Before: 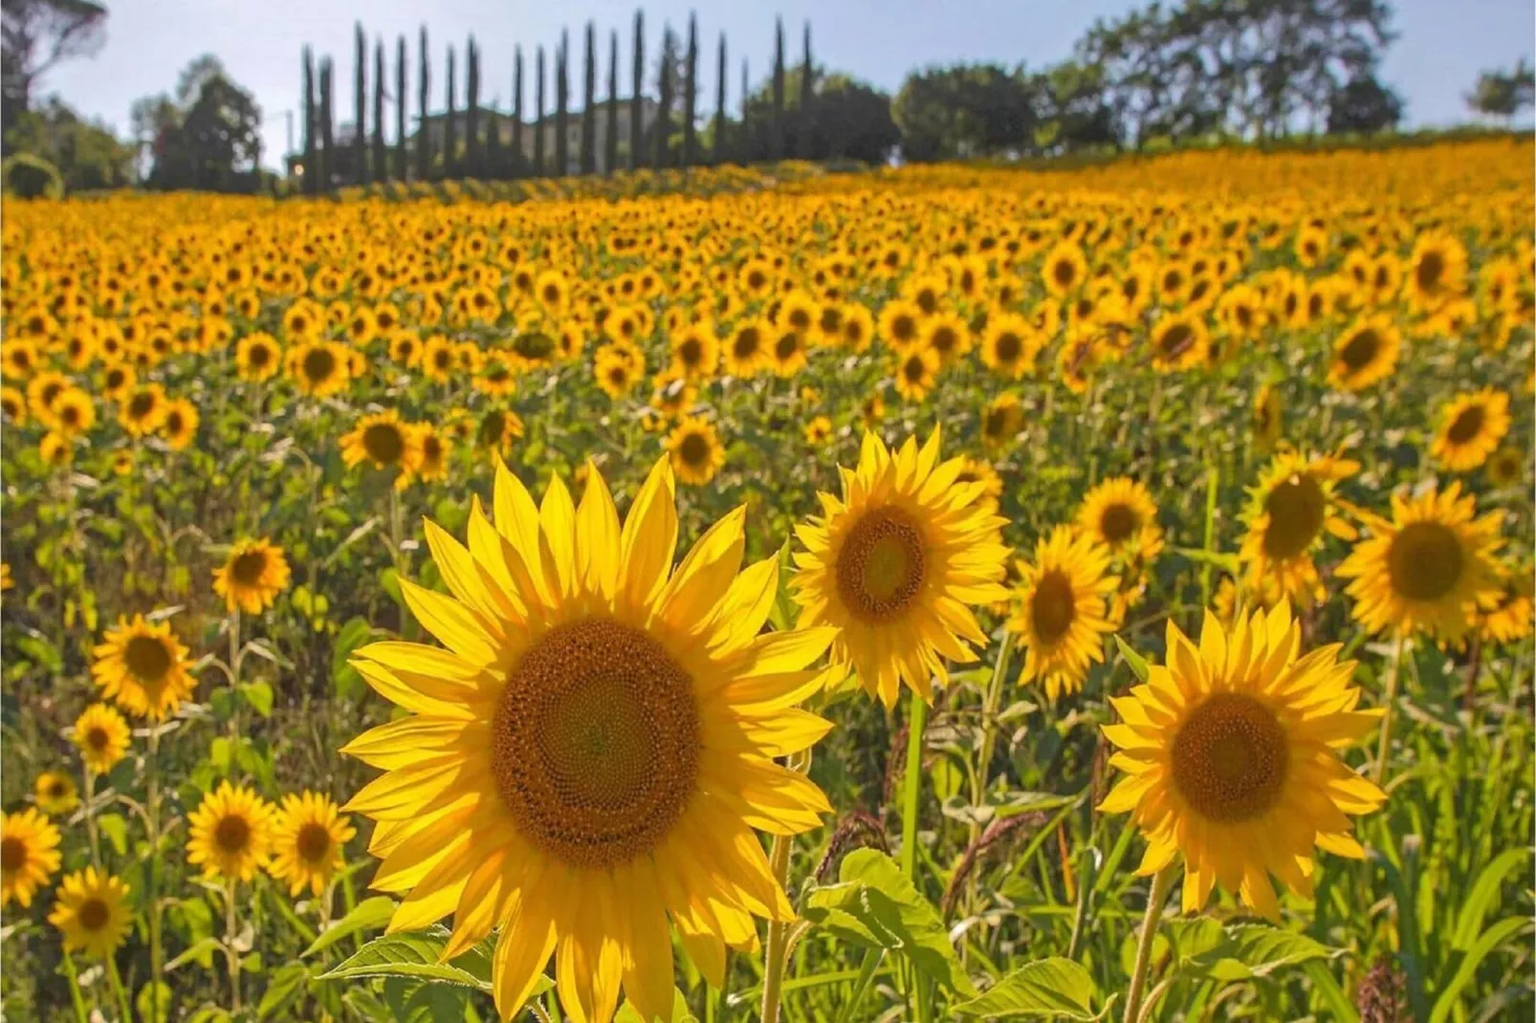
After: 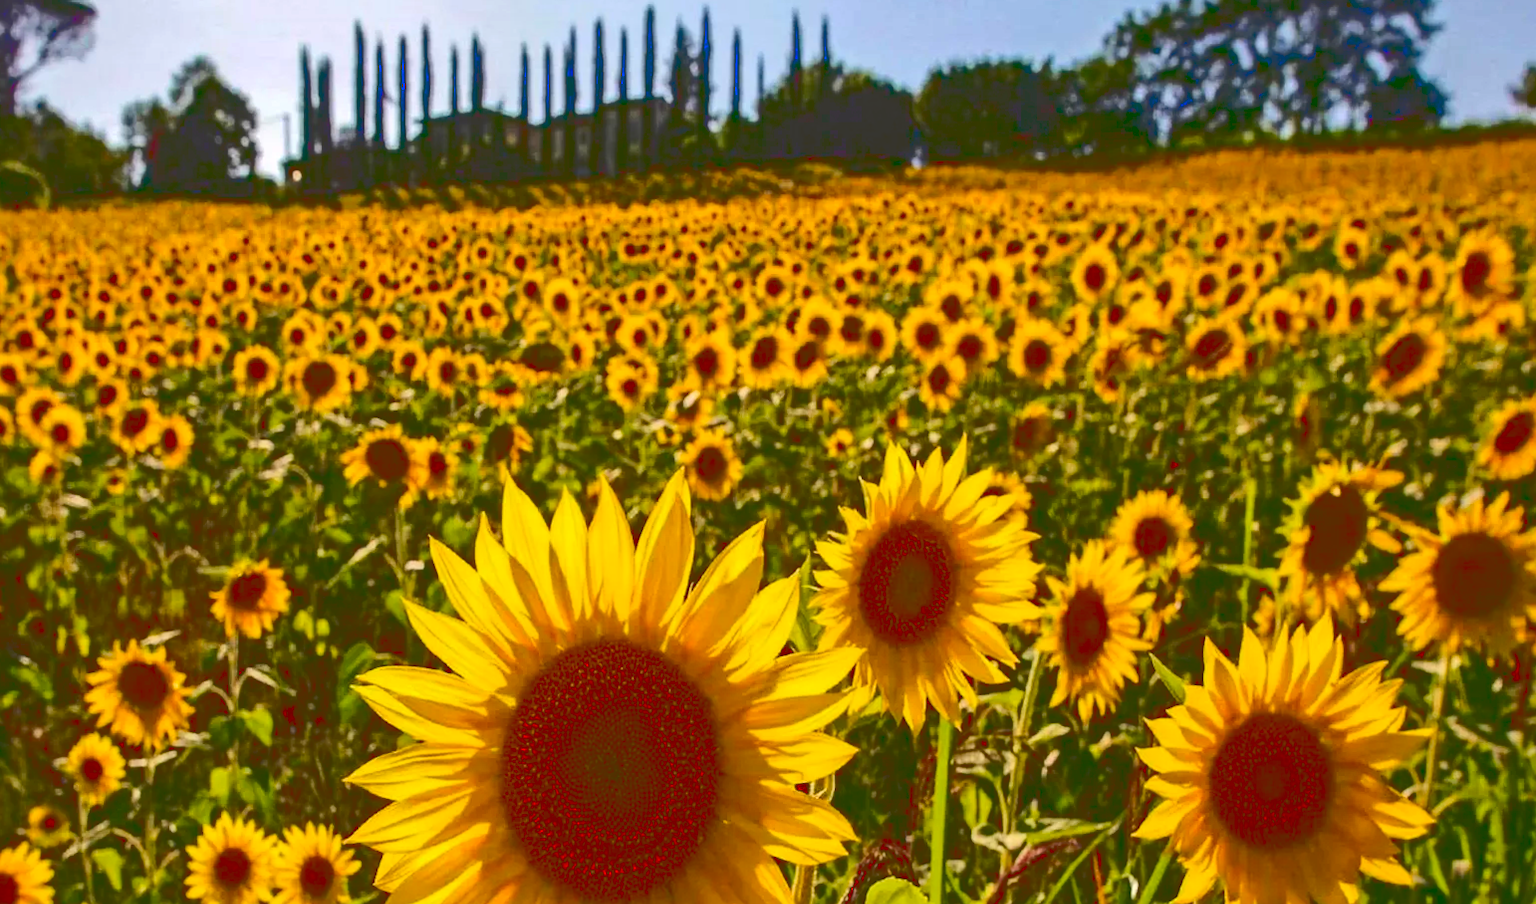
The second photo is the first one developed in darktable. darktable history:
crop and rotate: angle 0.41°, left 0.277%, right 2.665%, bottom 14.167%
tone curve: curves: ch0 [(0, 0) (0.003, 0.211) (0.011, 0.211) (0.025, 0.215) (0.044, 0.218) (0.069, 0.224) (0.1, 0.227) (0.136, 0.233) (0.177, 0.247) (0.224, 0.275) (0.277, 0.309) (0.335, 0.366) (0.399, 0.438) (0.468, 0.515) (0.543, 0.586) (0.623, 0.658) (0.709, 0.735) (0.801, 0.821) (0.898, 0.889) (1, 1)], color space Lab, linked channels
haze removal: strength 0.296, distance 0.25, compatibility mode true, adaptive false
contrast brightness saturation: contrast 0.235, brightness -0.229, saturation 0.14
